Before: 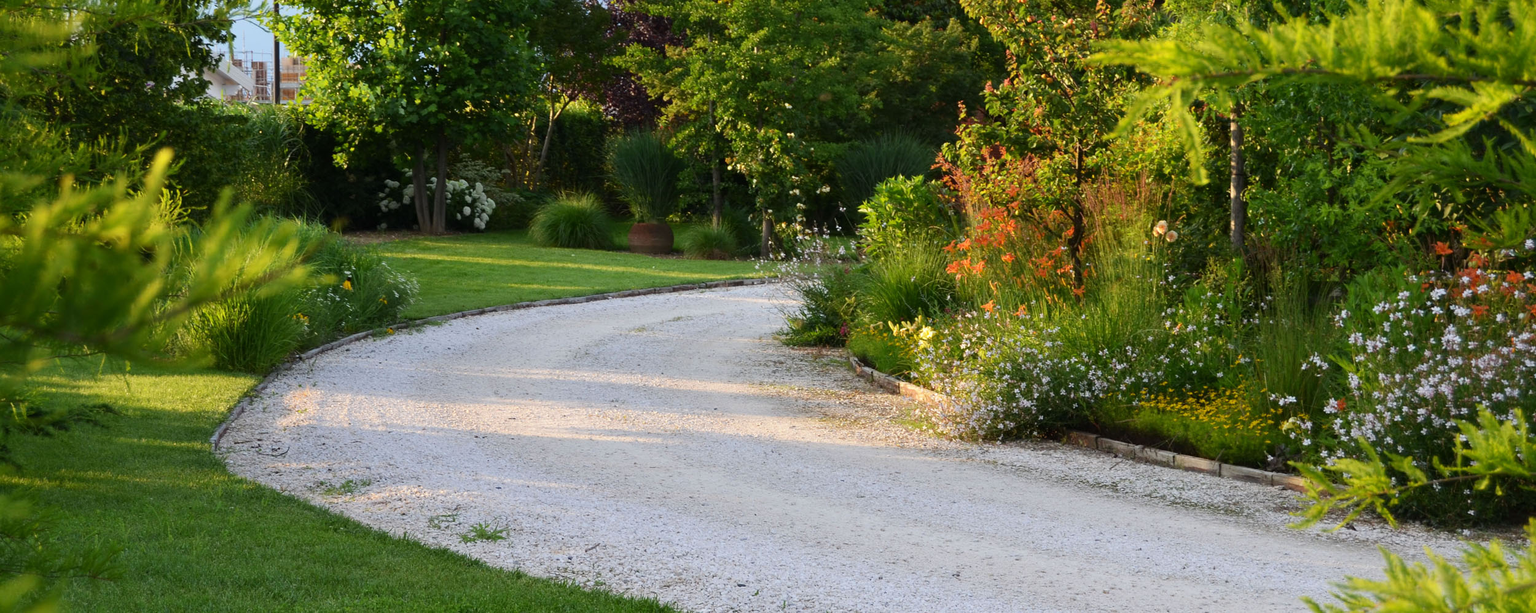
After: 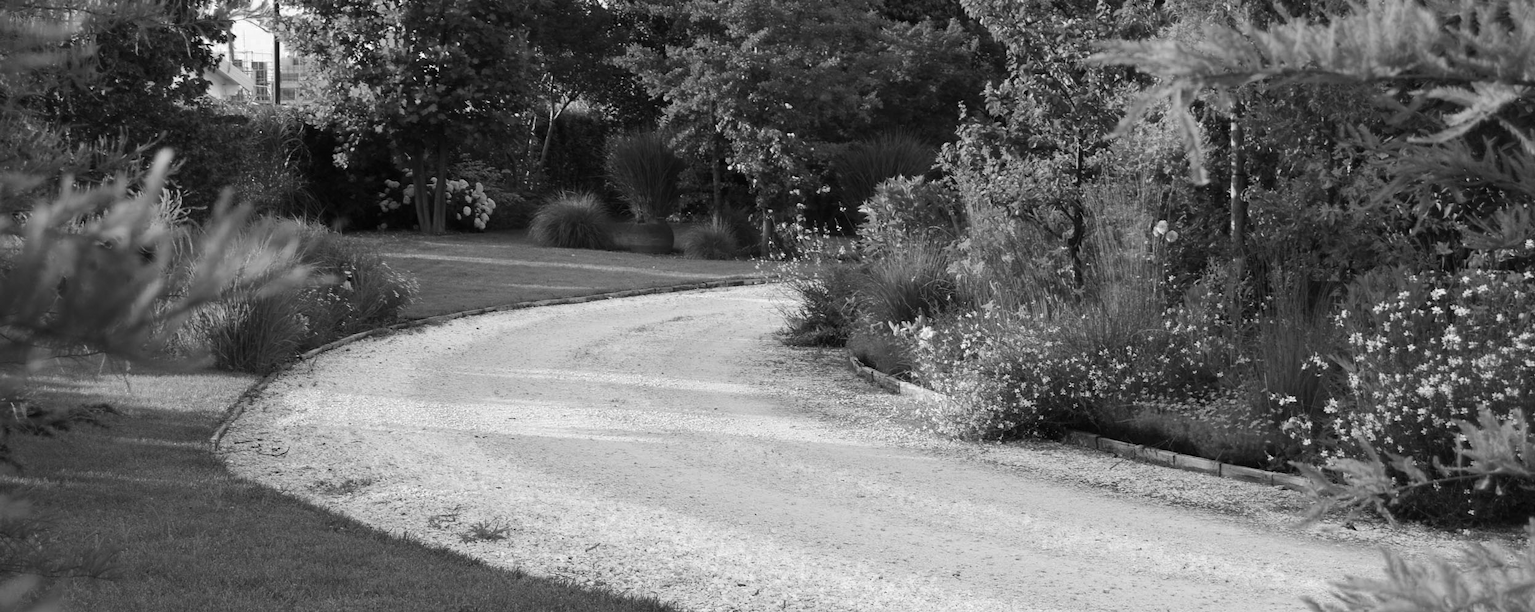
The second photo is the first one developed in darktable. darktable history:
color correction: highlights a* 12.86, highlights b* 5.36
color zones: curves: ch0 [(0, 0.613) (0.01, 0.613) (0.245, 0.448) (0.498, 0.529) (0.642, 0.665) (0.879, 0.777) (0.99, 0.613)]; ch1 [(0, 0) (0.143, 0) (0.286, 0) (0.429, 0) (0.571, 0) (0.714, 0) (0.857, 0)]
